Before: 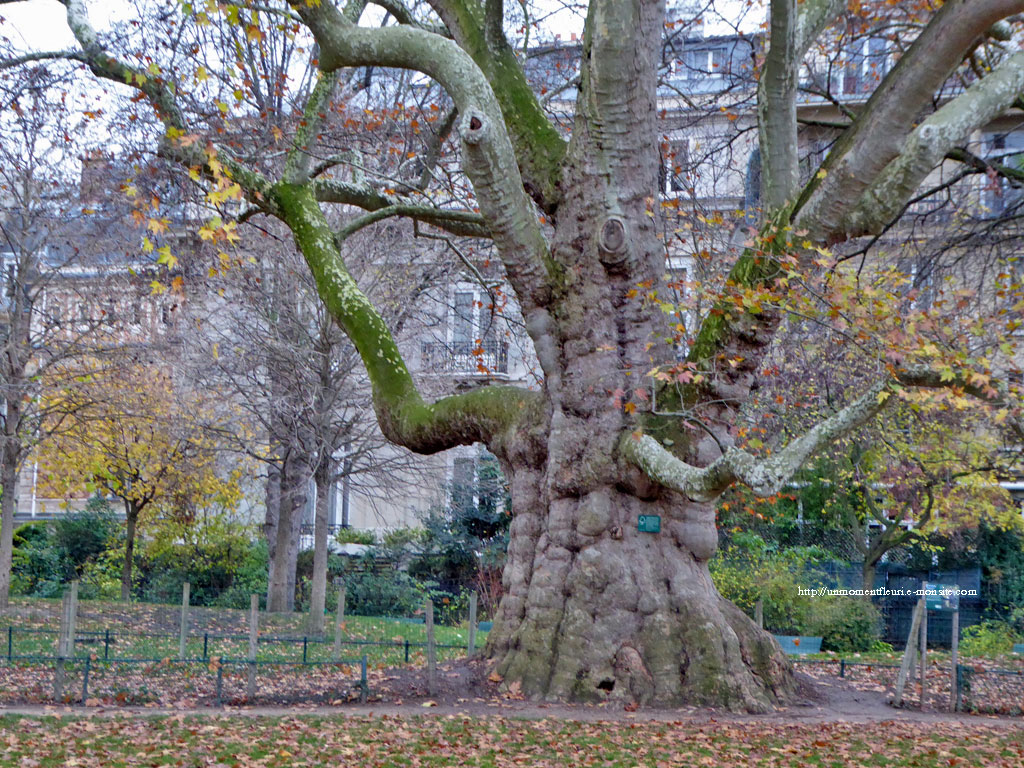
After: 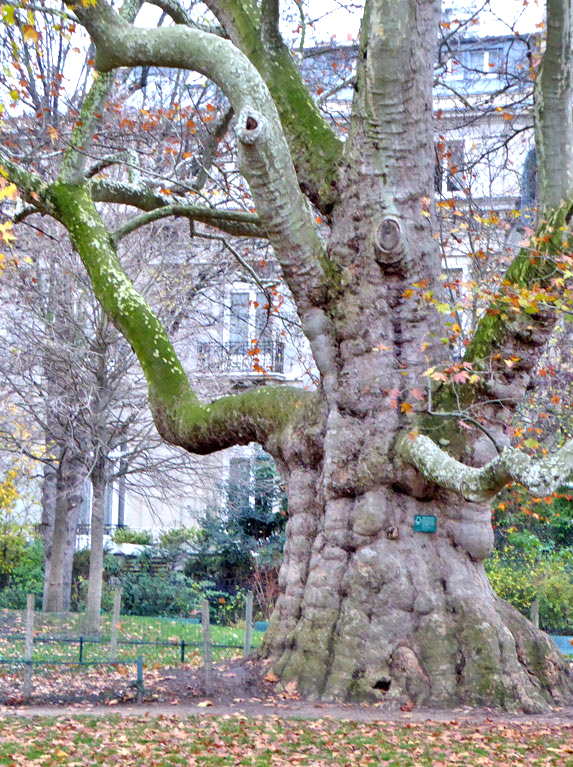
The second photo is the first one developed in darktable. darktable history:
crop: left 21.93%, right 22.065%, bottom 0.009%
exposure: exposure 0.811 EV, compensate highlight preservation false
